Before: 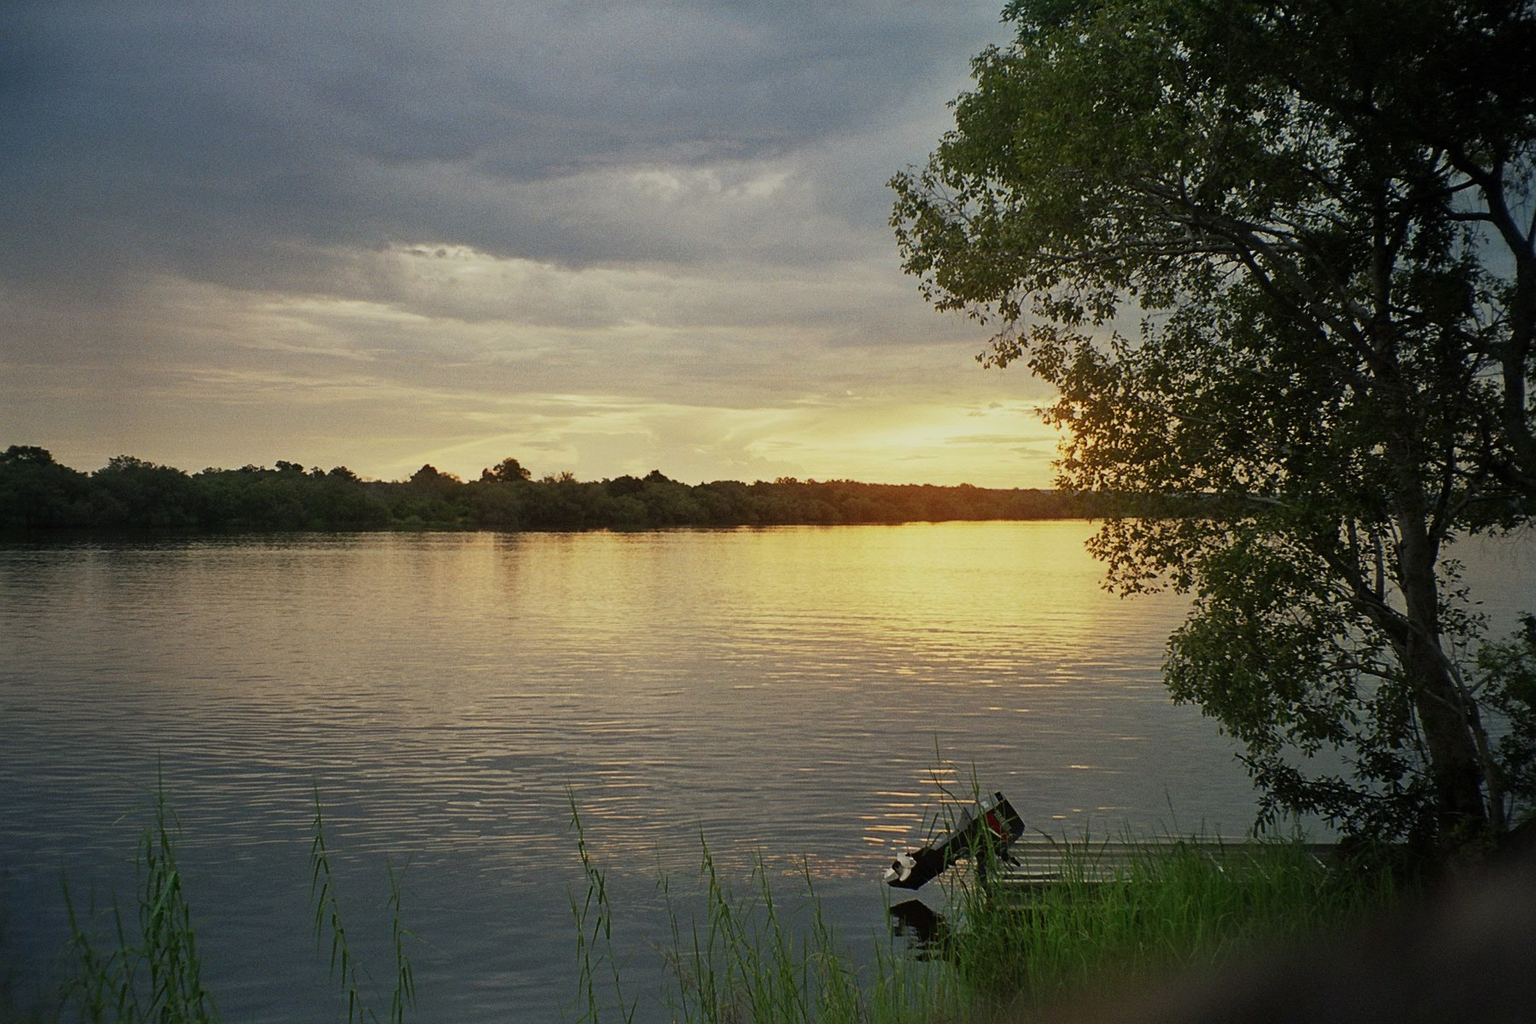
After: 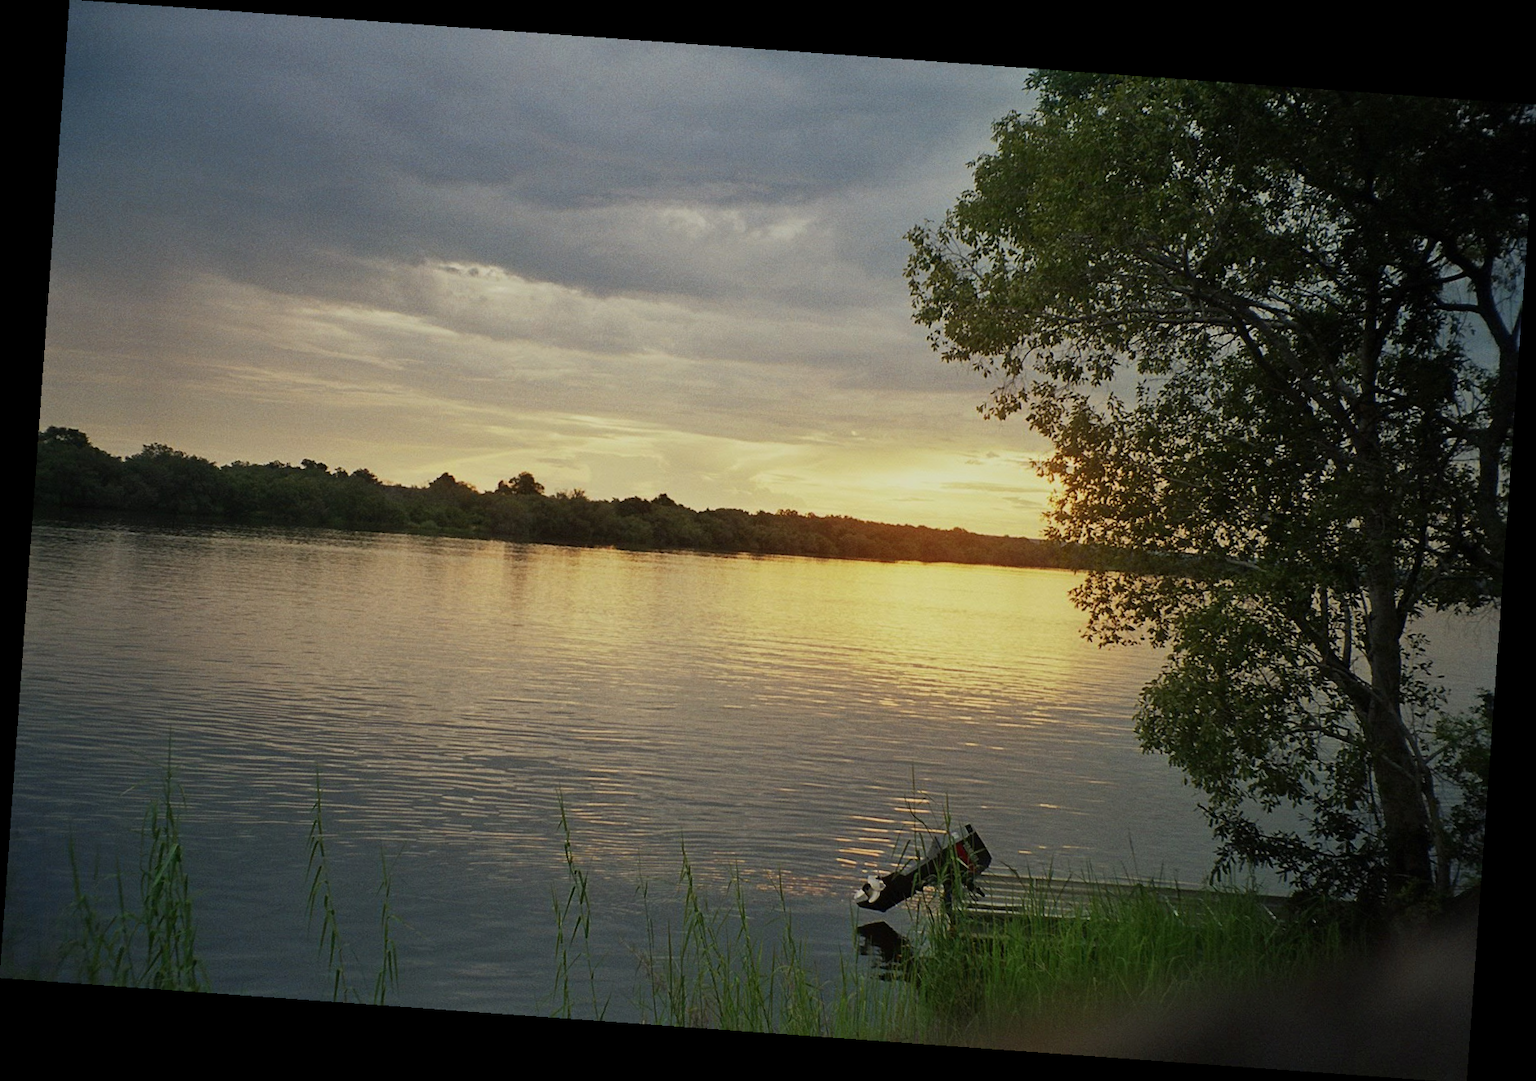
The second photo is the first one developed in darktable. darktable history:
rotate and perspective: rotation 4.1°, automatic cropping off
exposure: exposure -0.041 EV, compensate highlight preservation false
